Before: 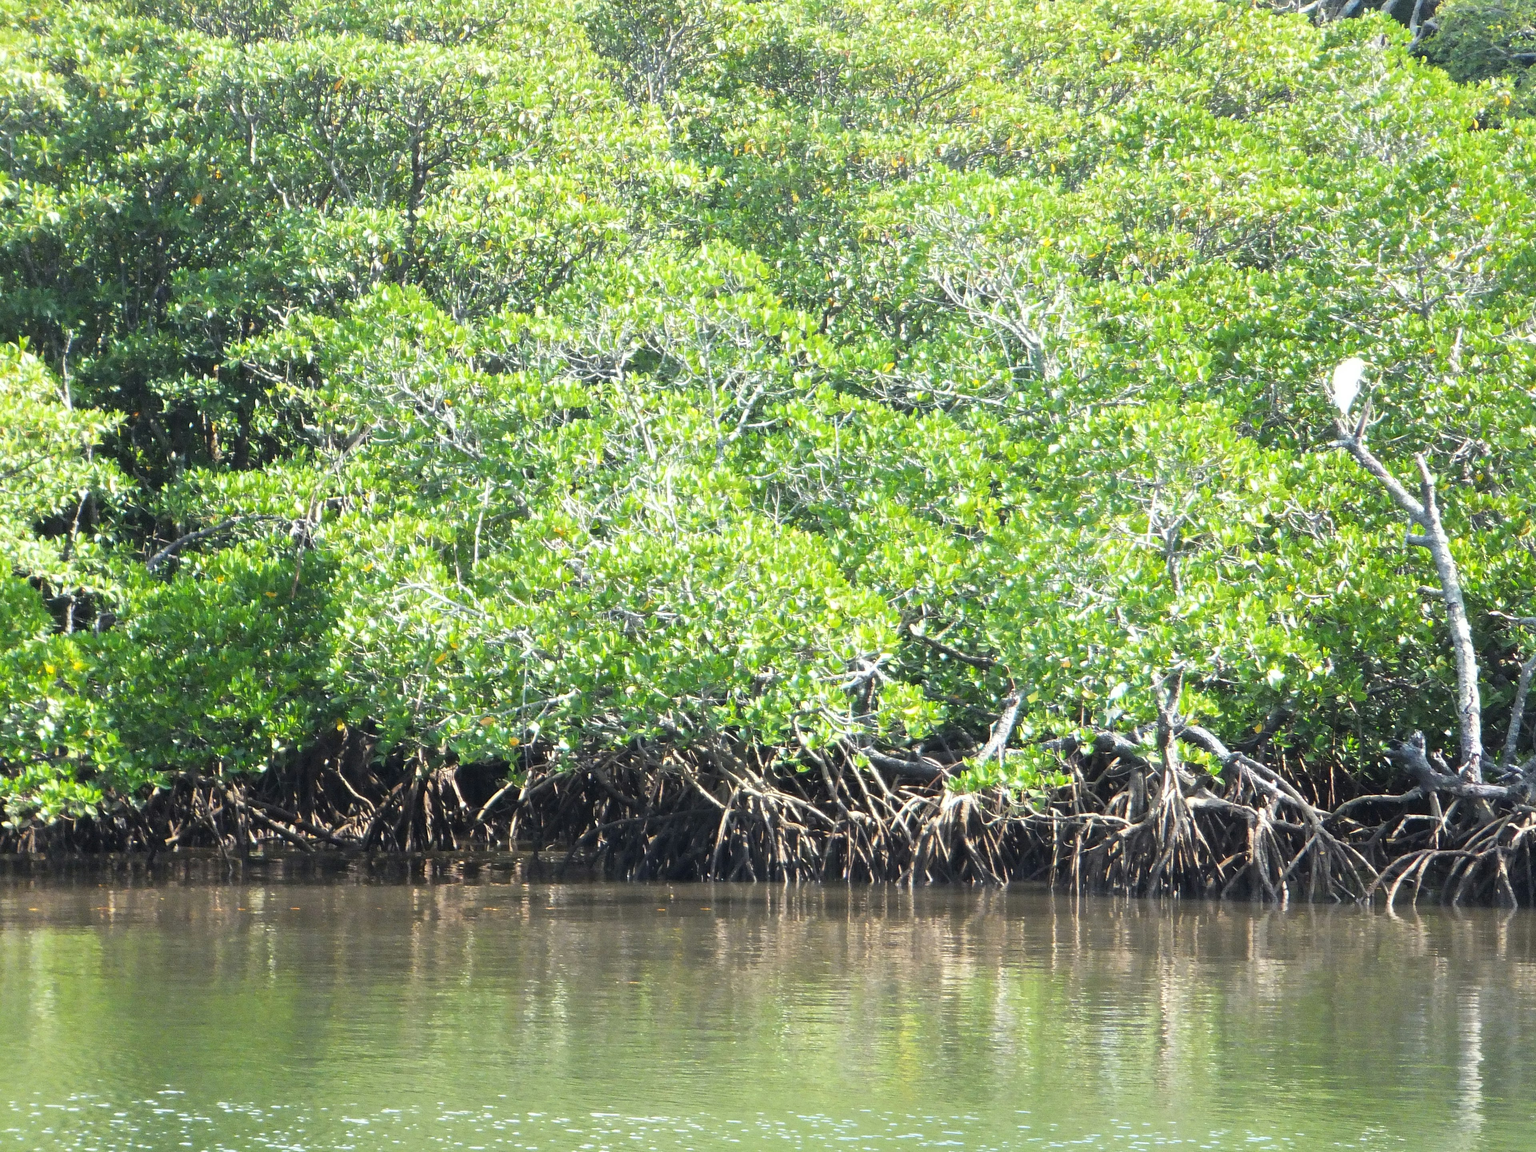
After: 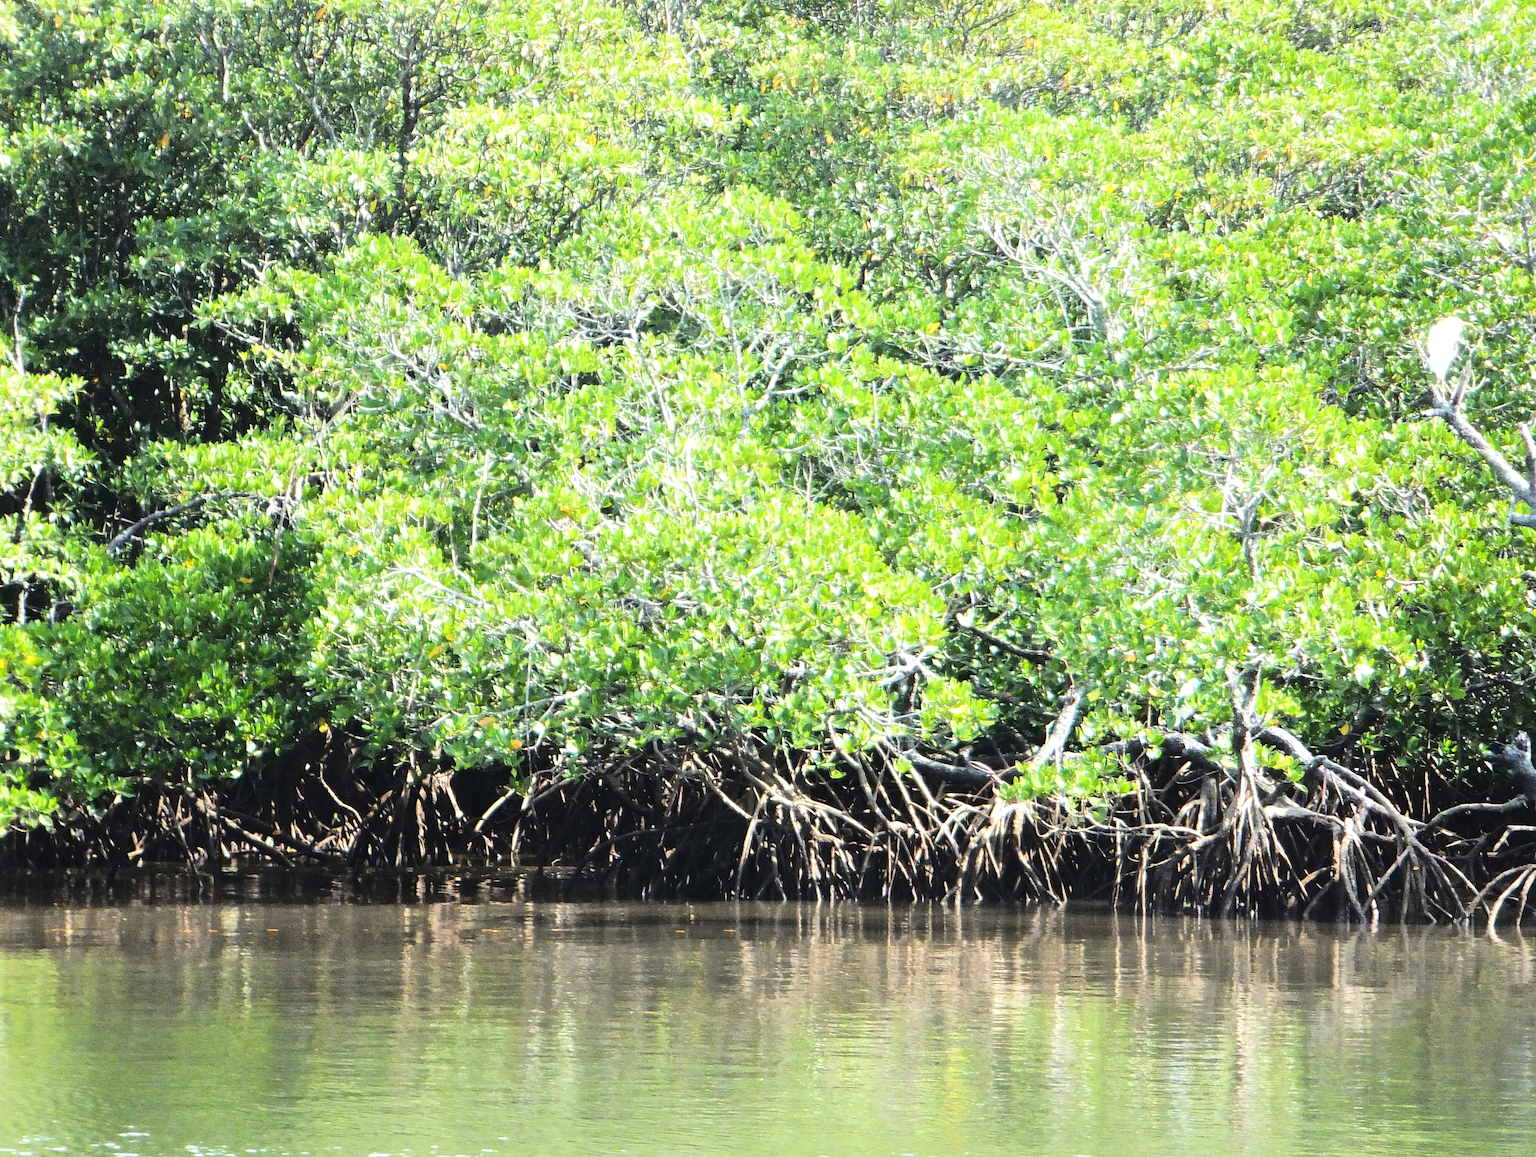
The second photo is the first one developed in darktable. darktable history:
tone curve: curves: ch0 [(0, 0.019) (0.204, 0.162) (0.491, 0.519) (0.748, 0.765) (1, 0.919)]; ch1 [(0, 0) (0.201, 0.113) (0.372, 0.282) (0.443, 0.434) (0.496, 0.504) (0.566, 0.585) (0.761, 0.803) (1, 1)]; ch2 [(0, 0) (0.434, 0.447) (0.483, 0.487) (0.555, 0.563) (0.697, 0.68) (1, 1)], color space Lab, linked channels, preserve colors none
tone equalizer: -8 EV -0.762 EV, -7 EV -0.677 EV, -6 EV -0.635 EV, -5 EV -0.379 EV, -3 EV 0.368 EV, -2 EV 0.6 EV, -1 EV 0.69 EV, +0 EV 0.745 EV, edges refinement/feathering 500, mask exposure compensation -1.57 EV, preserve details no
crop: left 3.297%, top 6.388%, right 6.839%, bottom 3.303%
